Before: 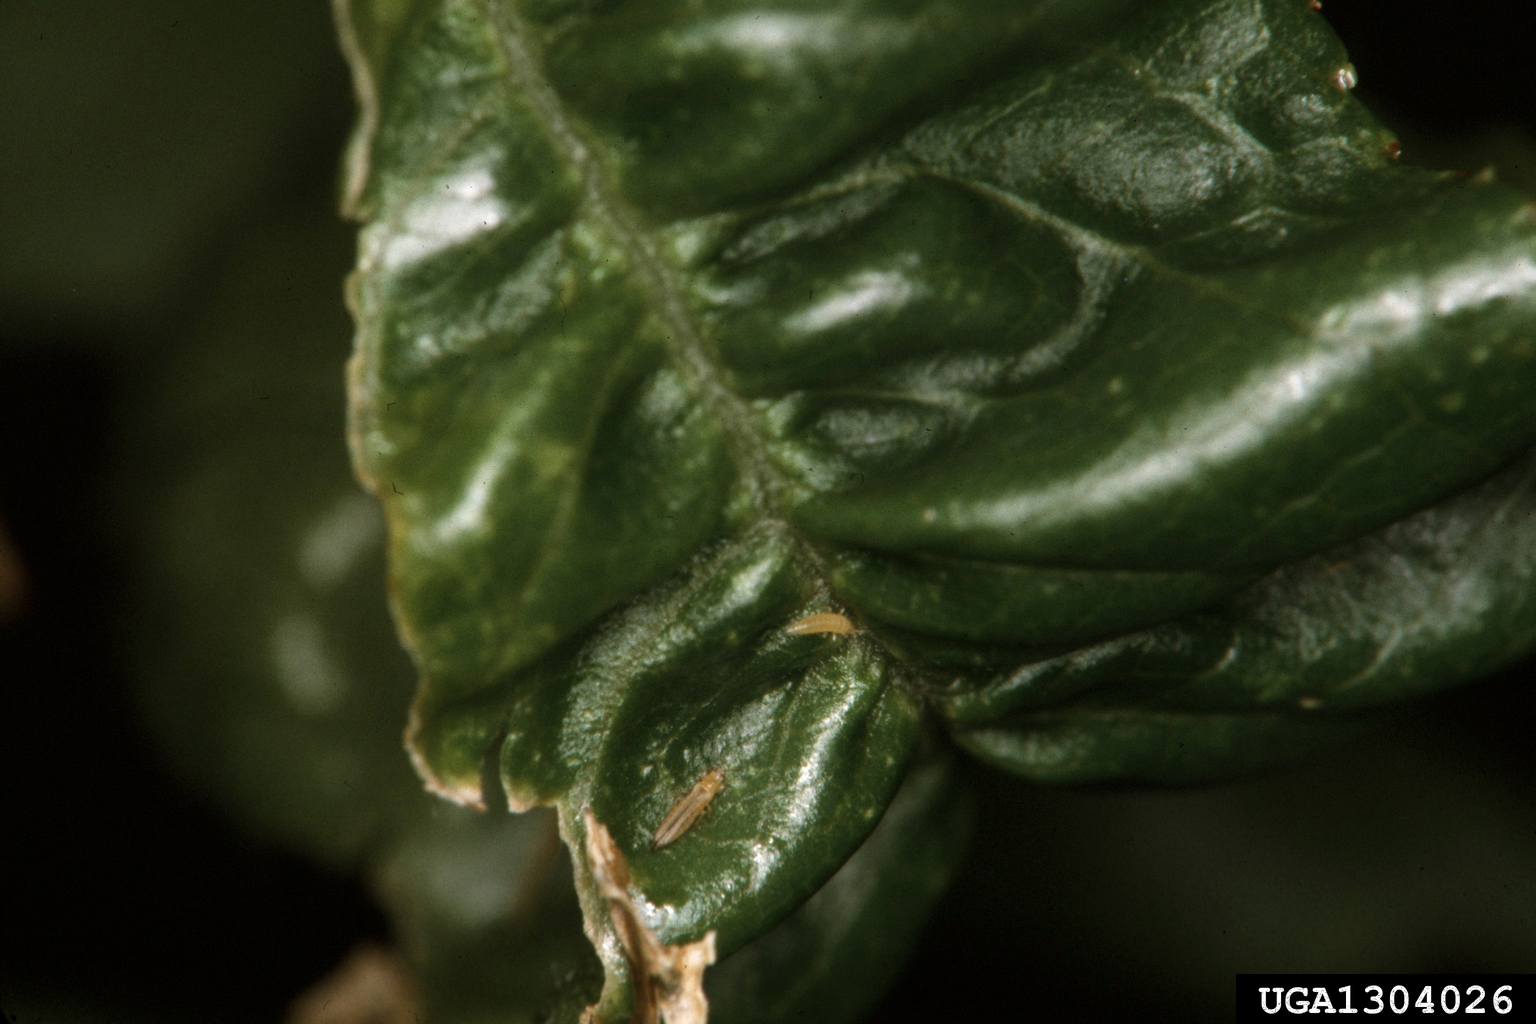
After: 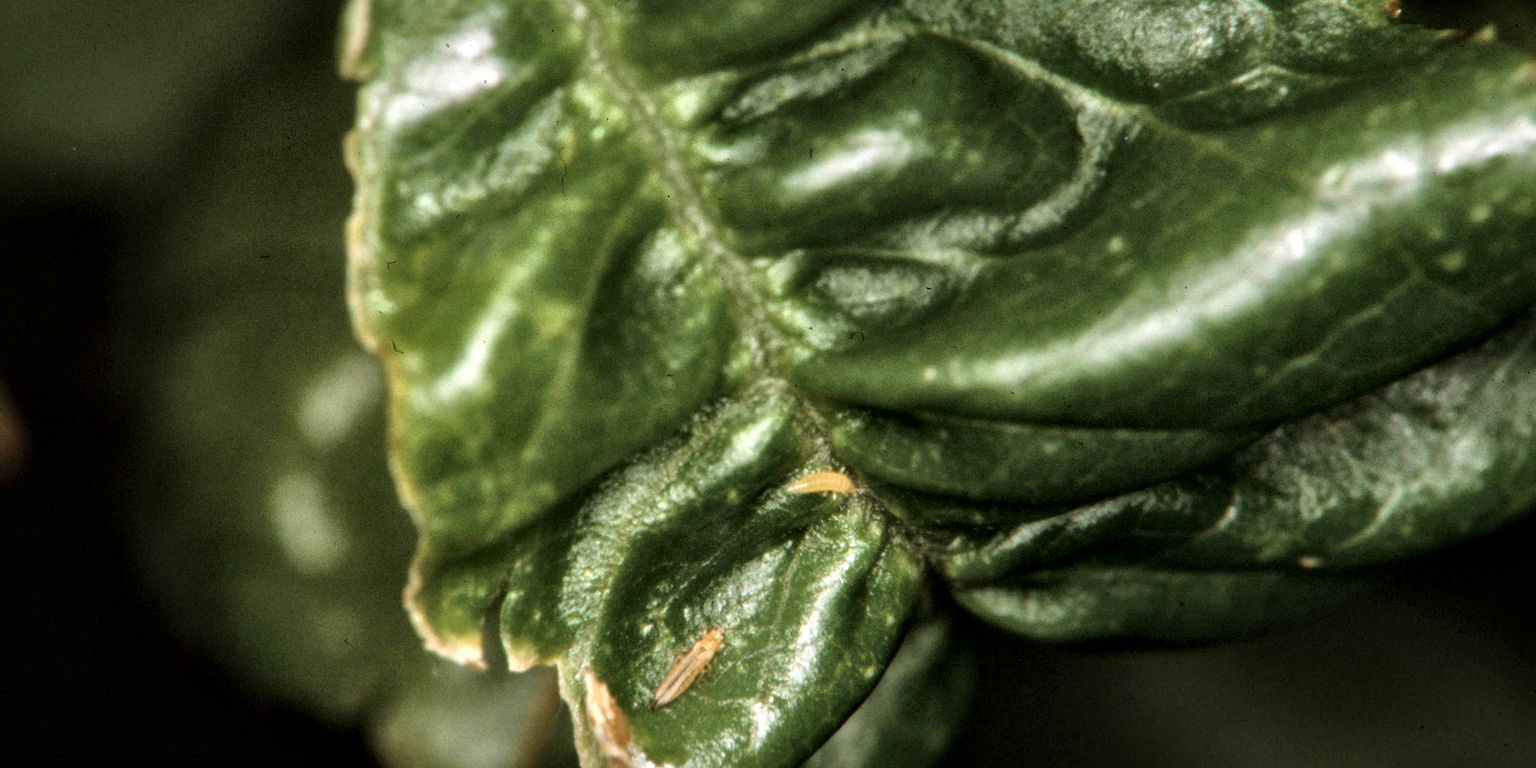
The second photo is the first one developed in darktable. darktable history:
local contrast: mode bilateral grid, contrast 25, coarseness 60, detail 151%, midtone range 0.2
crop: top 13.819%, bottom 11.169%
tone equalizer: -7 EV 0.15 EV, -6 EV 0.6 EV, -5 EV 1.15 EV, -4 EV 1.33 EV, -3 EV 1.15 EV, -2 EV 0.6 EV, -1 EV 0.15 EV, mask exposure compensation -0.5 EV
